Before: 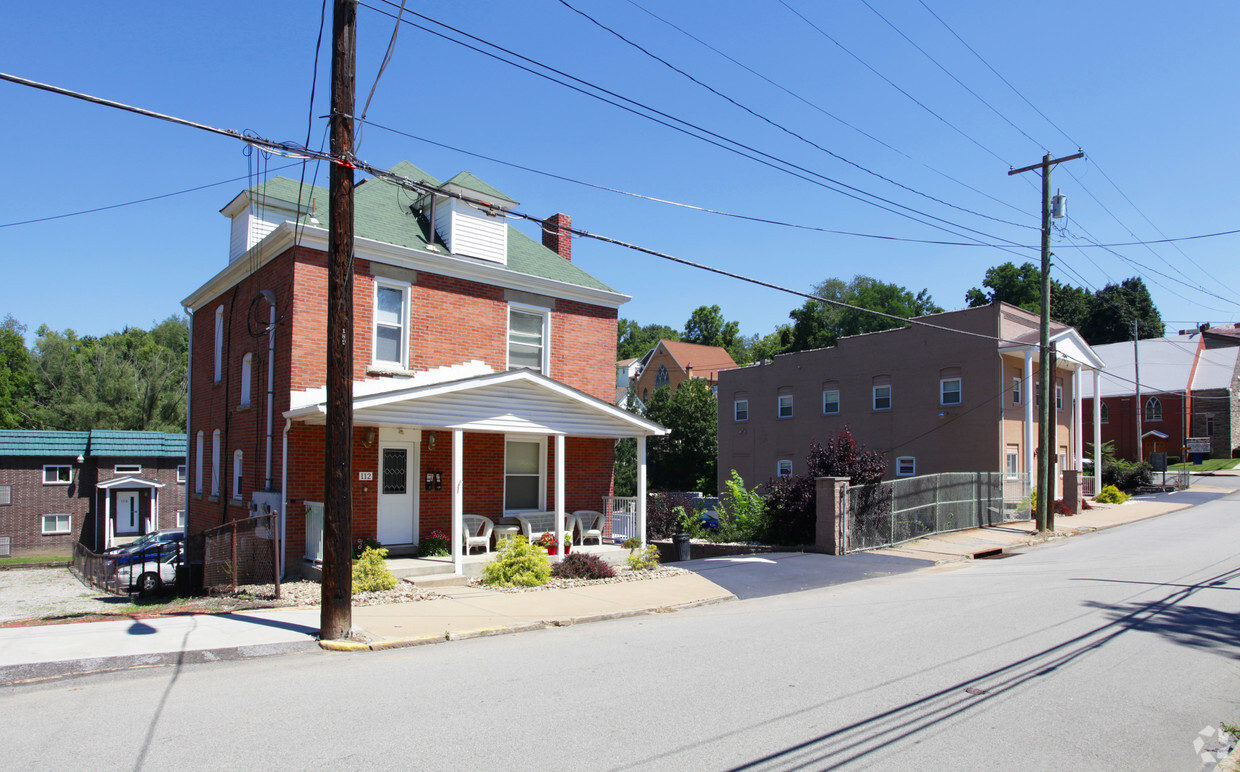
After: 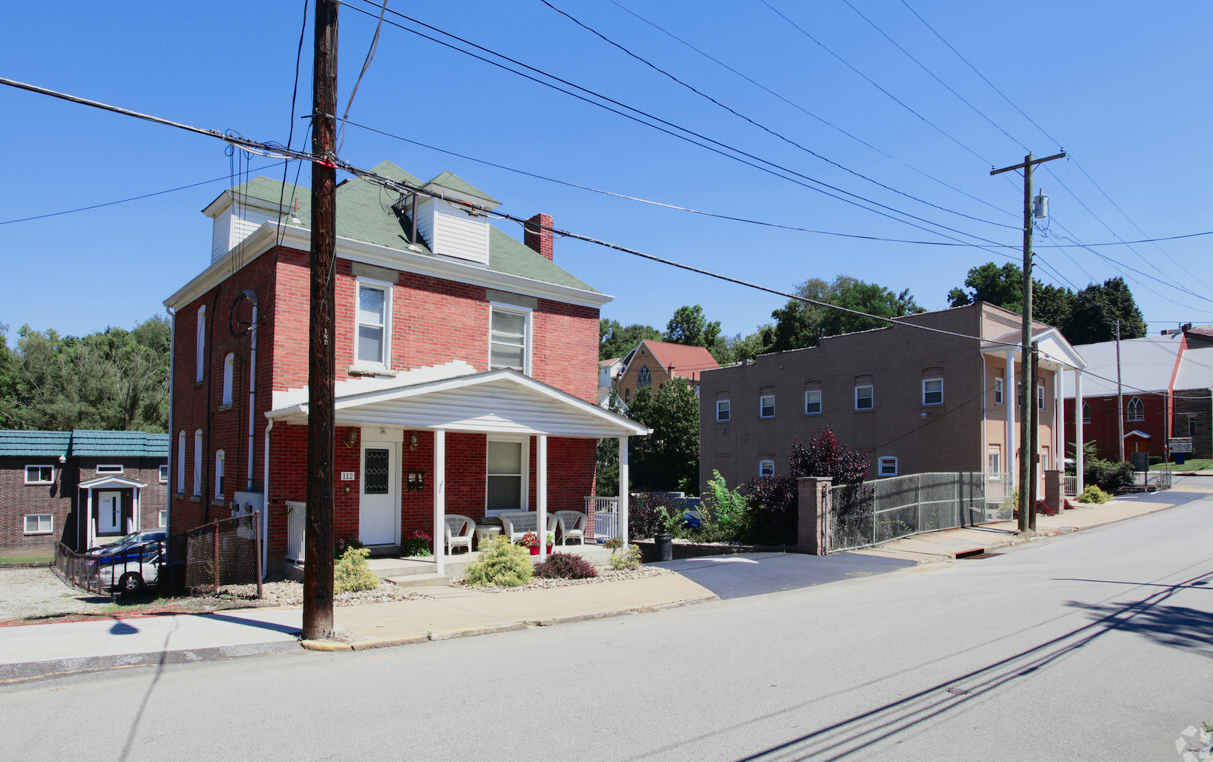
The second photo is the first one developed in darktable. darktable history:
tone curve: curves: ch0 [(0, 0.009) (0.105, 0.069) (0.195, 0.154) (0.289, 0.278) (0.384, 0.391) (0.513, 0.53) (0.66, 0.667) (0.895, 0.863) (1, 0.919)]; ch1 [(0, 0) (0.161, 0.092) (0.35, 0.33) (0.403, 0.395) (0.456, 0.469) (0.502, 0.499) (0.519, 0.514) (0.576, 0.587) (0.642, 0.645) (0.701, 0.742) (1, 0.942)]; ch2 [(0, 0) (0.371, 0.362) (0.437, 0.437) (0.501, 0.5) (0.53, 0.528) (0.569, 0.551) (0.619, 0.58) (0.883, 0.752) (1, 0.929)], color space Lab, independent channels, preserve colors none
crop and rotate: left 1.51%, right 0.639%, bottom 1.278%
shadows and highlights: shadows 25.82, highlights -26.37, highlights color adjustment 39.25%
